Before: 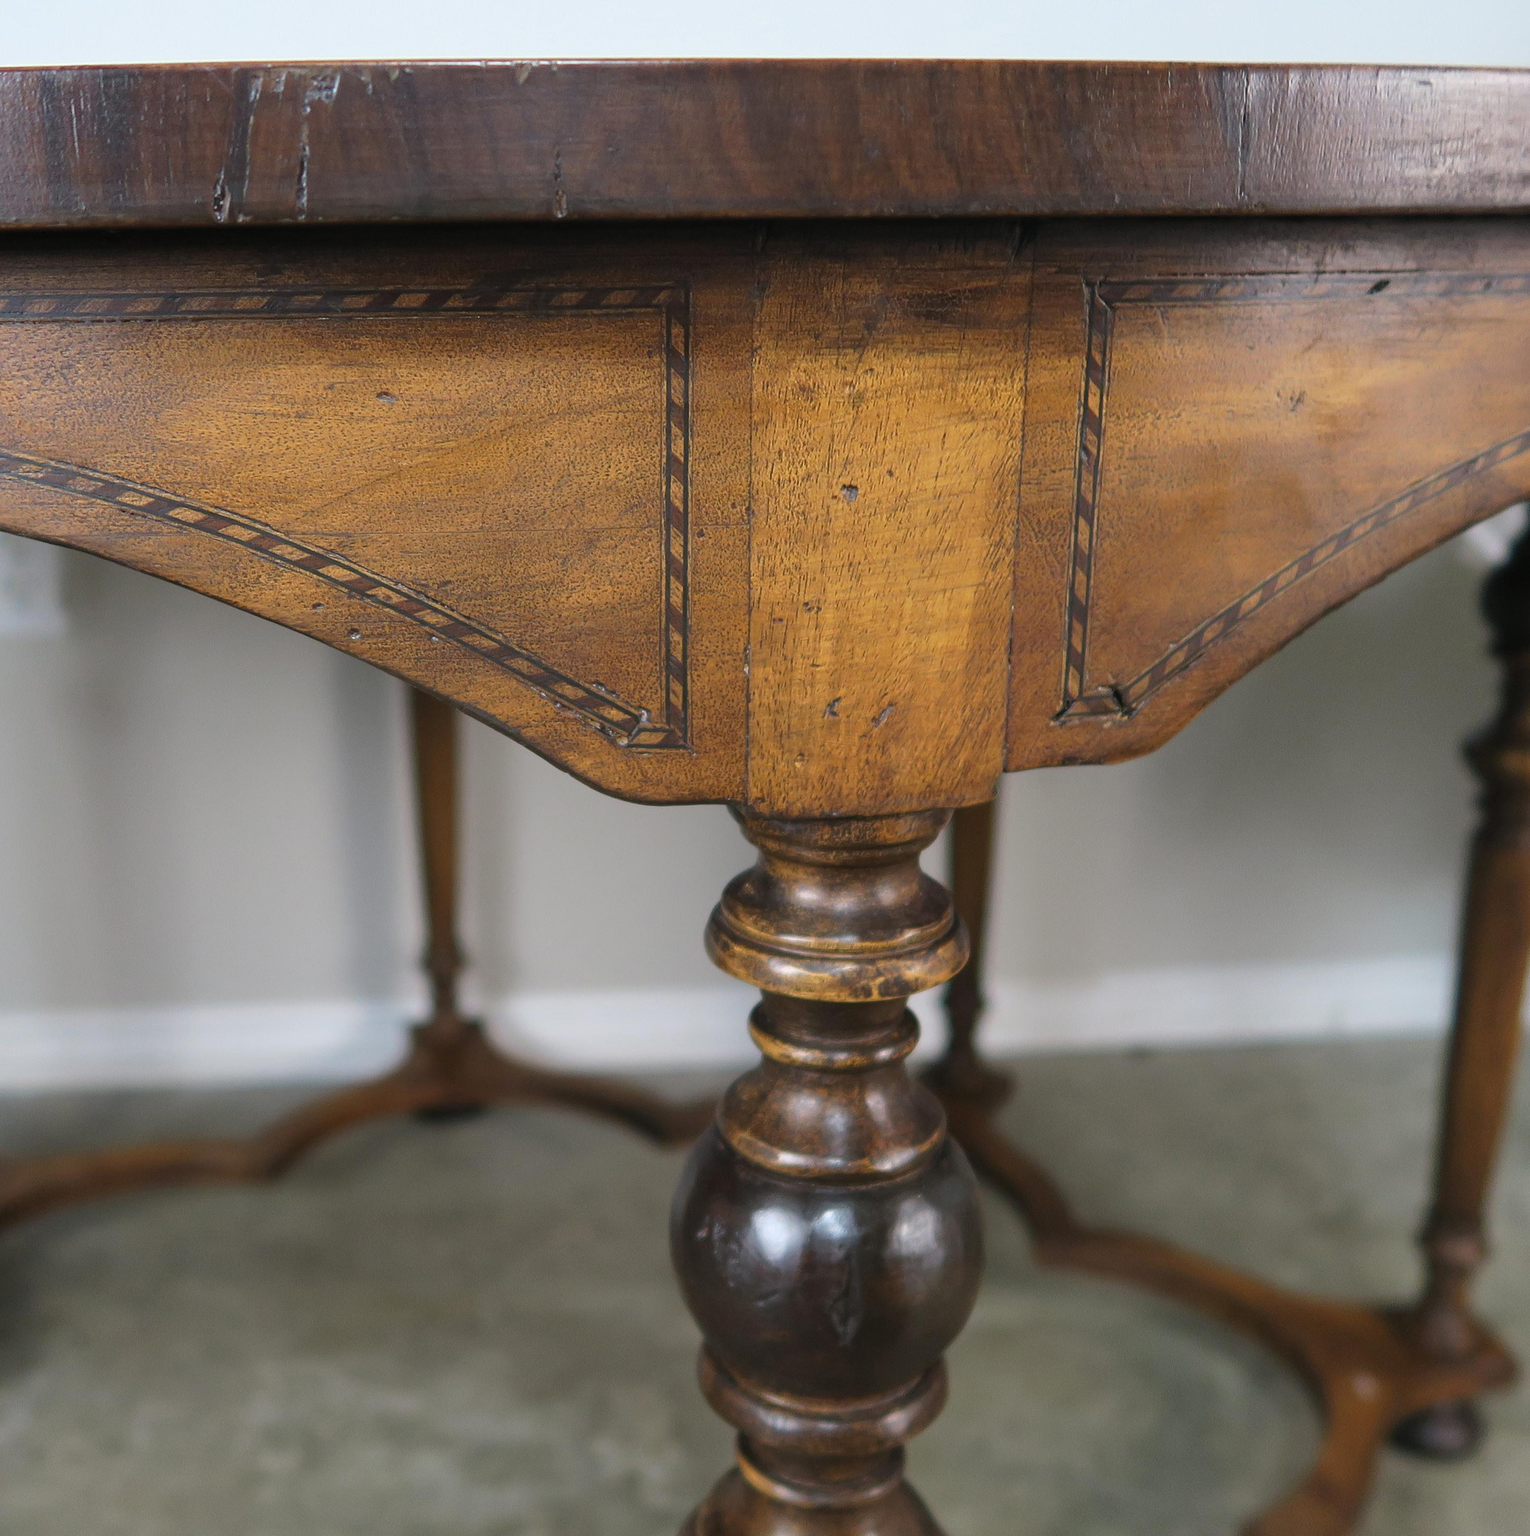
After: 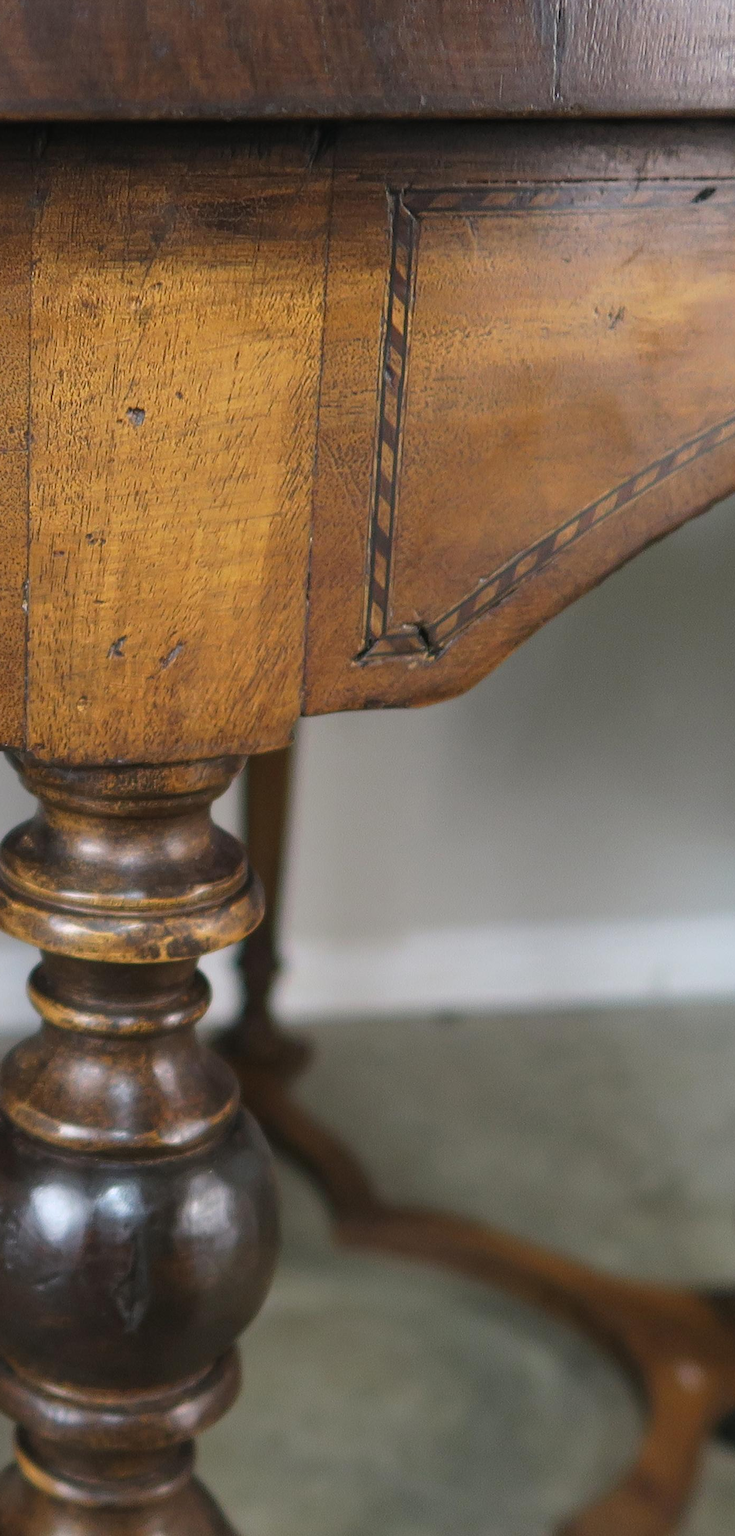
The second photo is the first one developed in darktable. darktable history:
crop: left 47.291%, top 6.88%, right 7.895%
